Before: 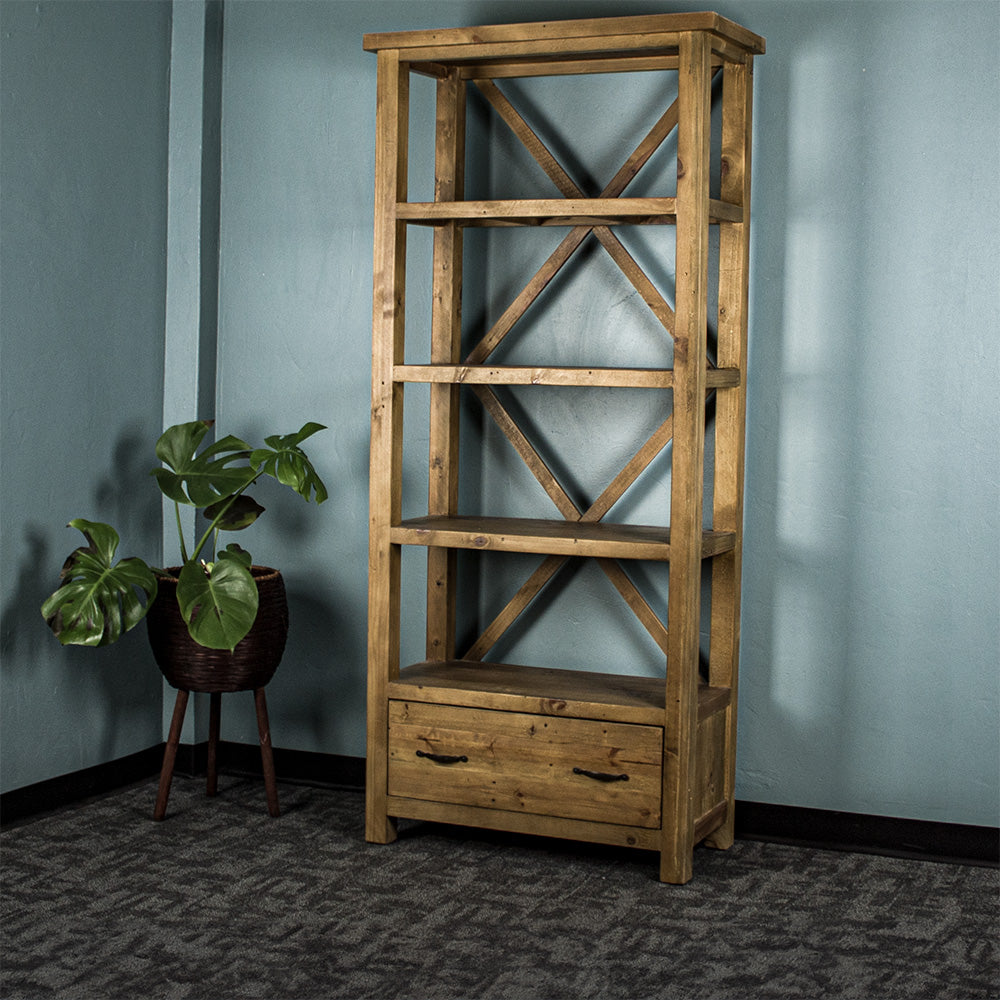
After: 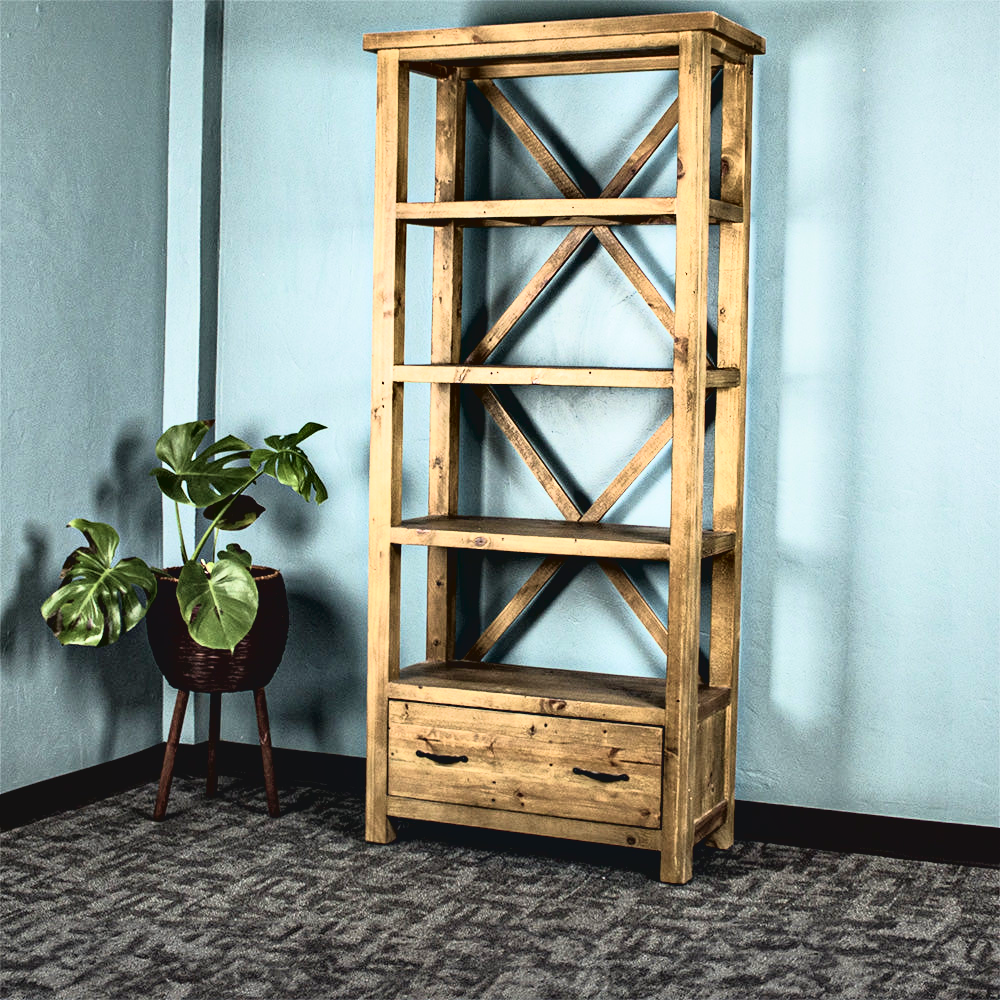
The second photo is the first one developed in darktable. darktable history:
velvia: on, module defaults
contrast equalizer: y [[0.6 ×6], [0.55 ×6], [0 ×6], [0 ×6], [0 ×6]]
tone curve: curves: ch0 [(0, 0.052) (0.207, 0.35) (0.392, 0.592) (0.54, 0.803) (0.725, 0.922) (0.99, 0.974)], color space Lab, independent channels, preserve colors none
